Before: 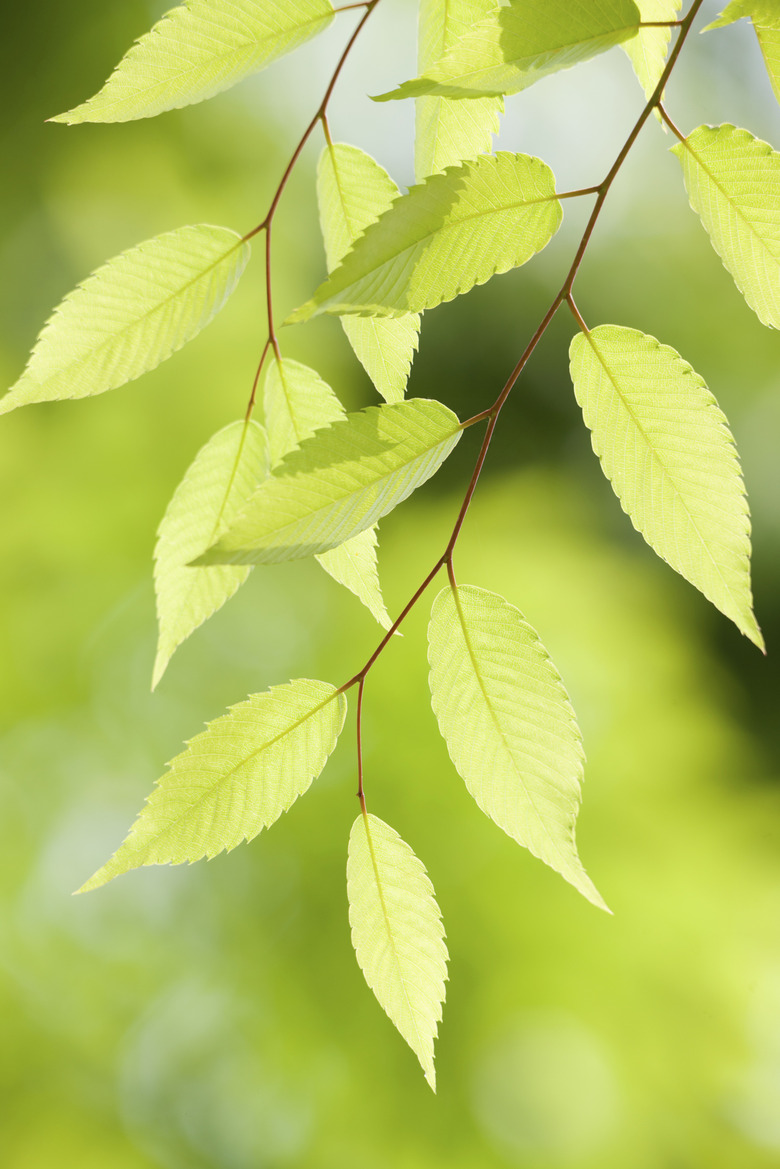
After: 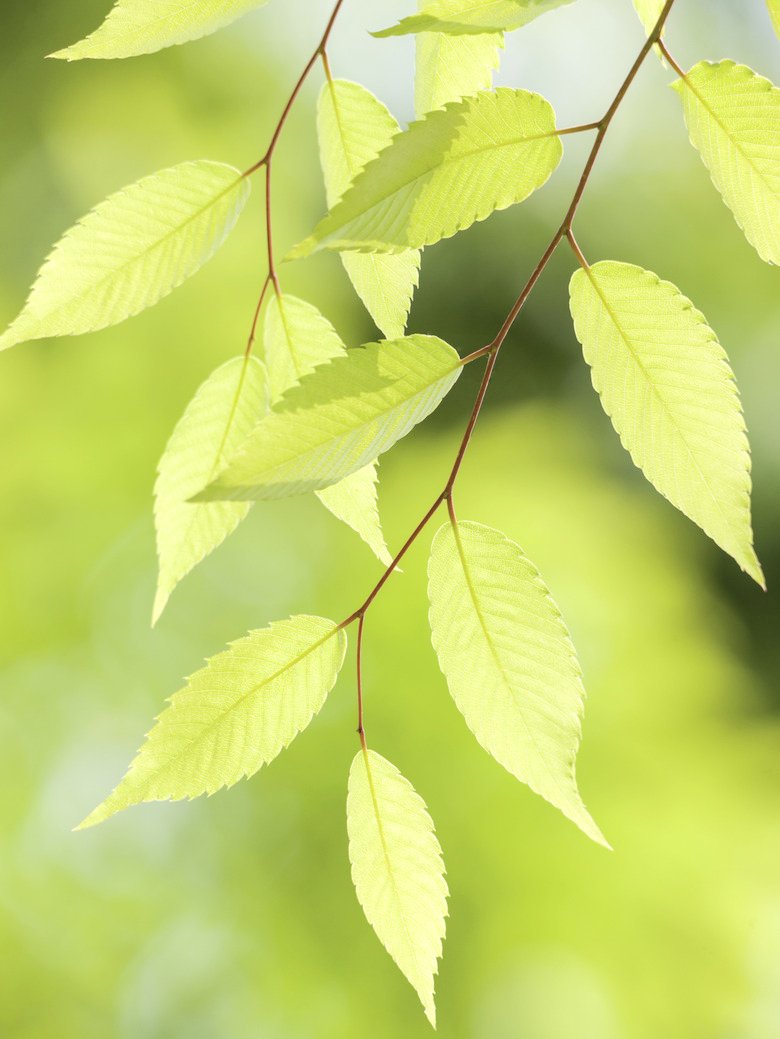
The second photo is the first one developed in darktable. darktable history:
crop and rotate: top 5.491%, bottom 5.583%
local contrast: on, module defaults
tone curve: curves: ch0 [(0, 0) (0.003, 0.004) (0.011, 0.015) (0.025, 0.033) (0.044, 0.058) (0.069, 0.091) (0.1, 0.131) (0.136, 0.179) (0.177, 0.233) (0.224, 0.295) (0.277, 0.364) (0.335, 0.434) (0.399, 0.51) (0.468, 0.583) (0.543, 0.654) (0.623, 0.724) (0.709, 0.789) (0.801, 0.852) (0.898, 0.924) (1, 1)], color space Lab, independent channels, preserve colors none
